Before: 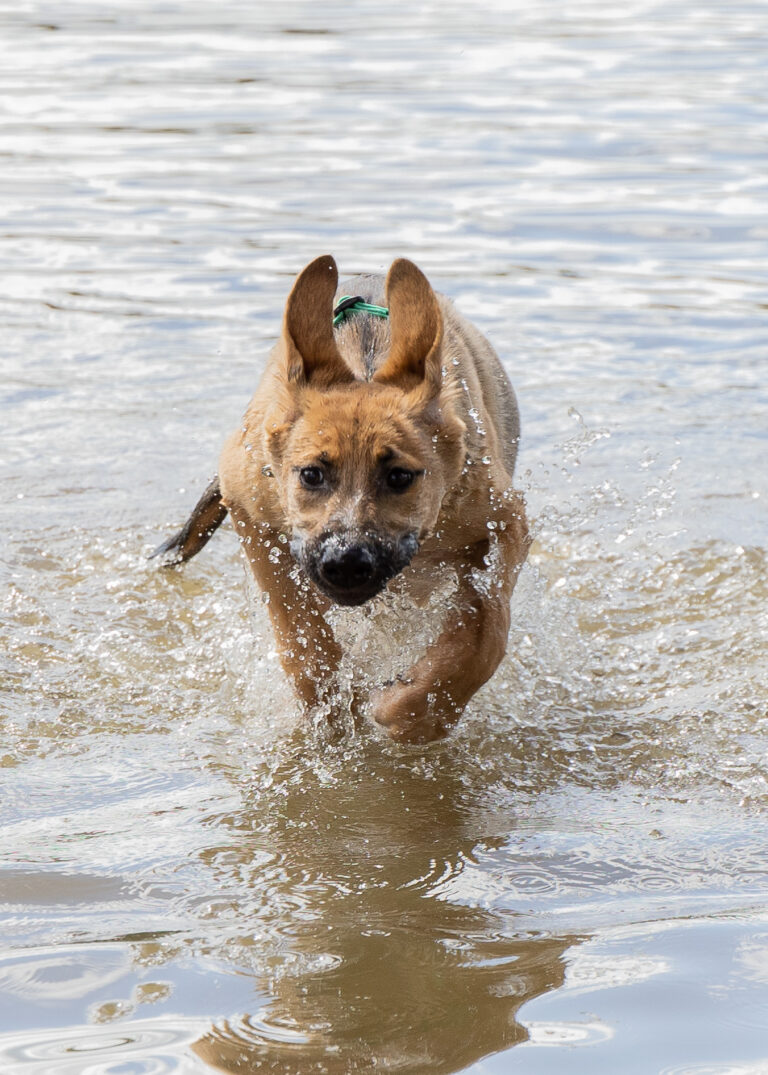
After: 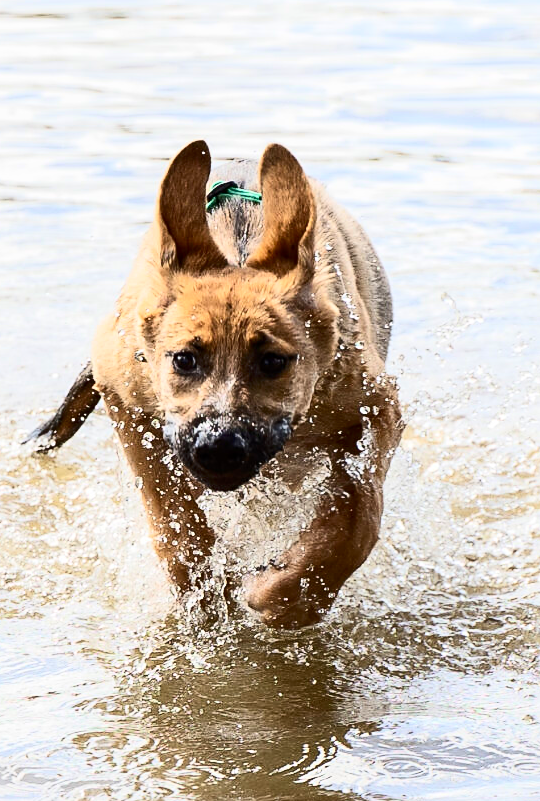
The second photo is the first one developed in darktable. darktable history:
crop and rotate: left 16.612%, top 10.737%, right 12.971%, bottom 14.723%
sharpen: radius 1.849, amount 0.409, threshold 1.276
contrast brightness saturation: contrast 0.41, brightness 0.095, saturation 0.214
